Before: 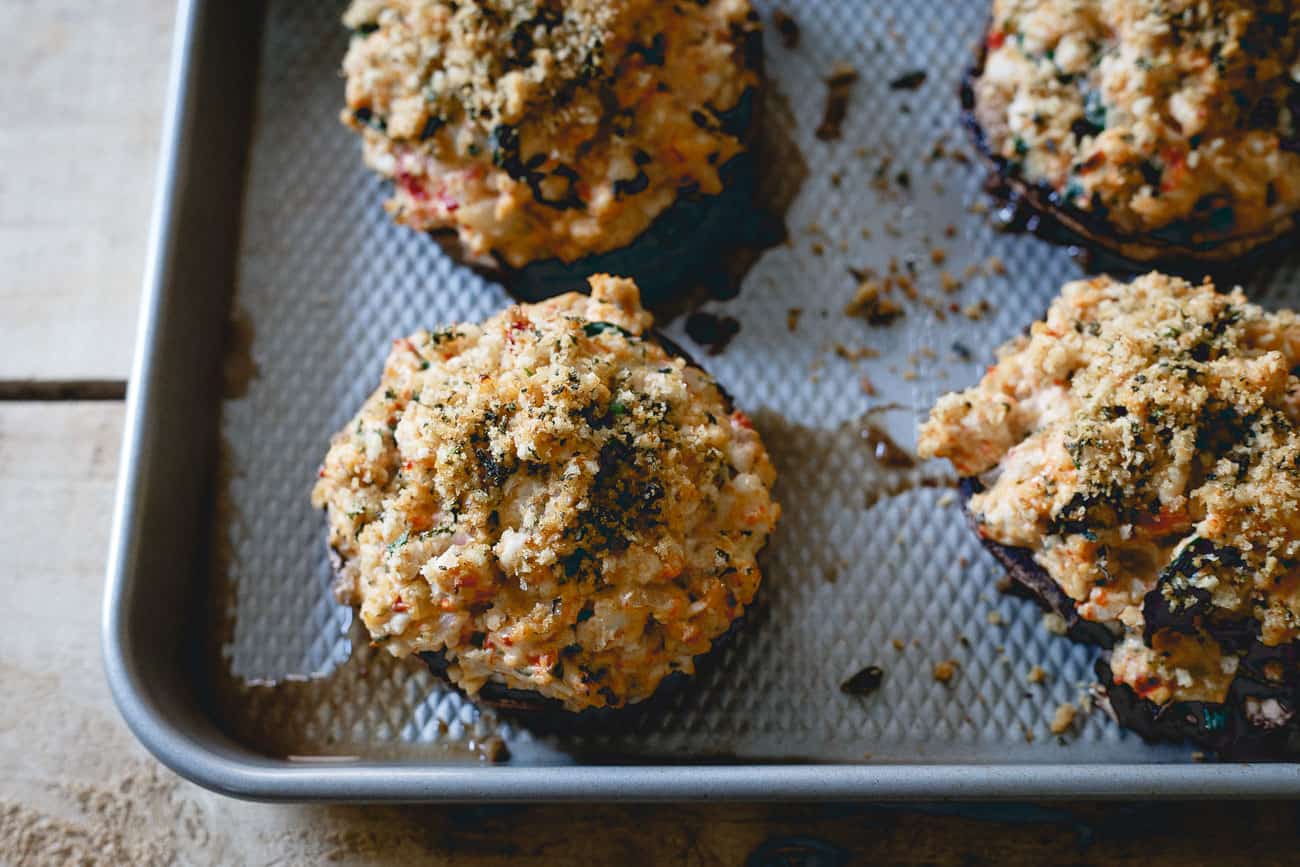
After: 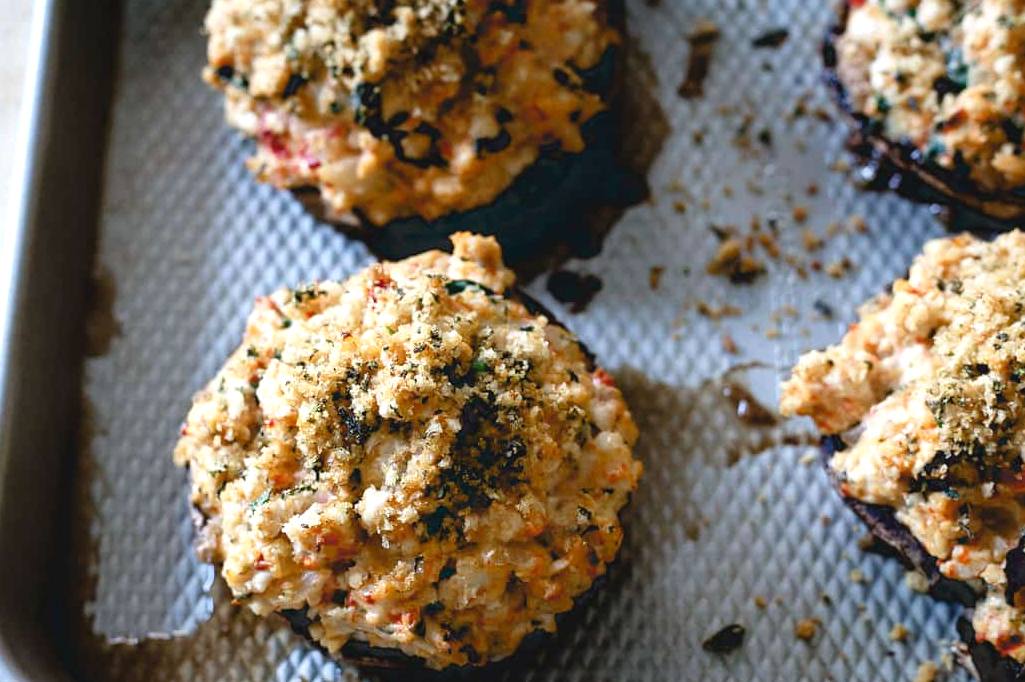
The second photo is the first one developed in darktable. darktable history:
tone equalizer: -8 EV -0.383 EV, -7 EV -0.403 EV, -6 EV -0.349 EV, -5 EV -0.216 EV, -3 EV 0.221 EV, -2 EV 0.351 EV, -1 EV 0.4 EV, +0 EV 0.422 EV
crop and rotate: left 10.689%, top 5.007%, right 10.463%, bottom 16.266%
